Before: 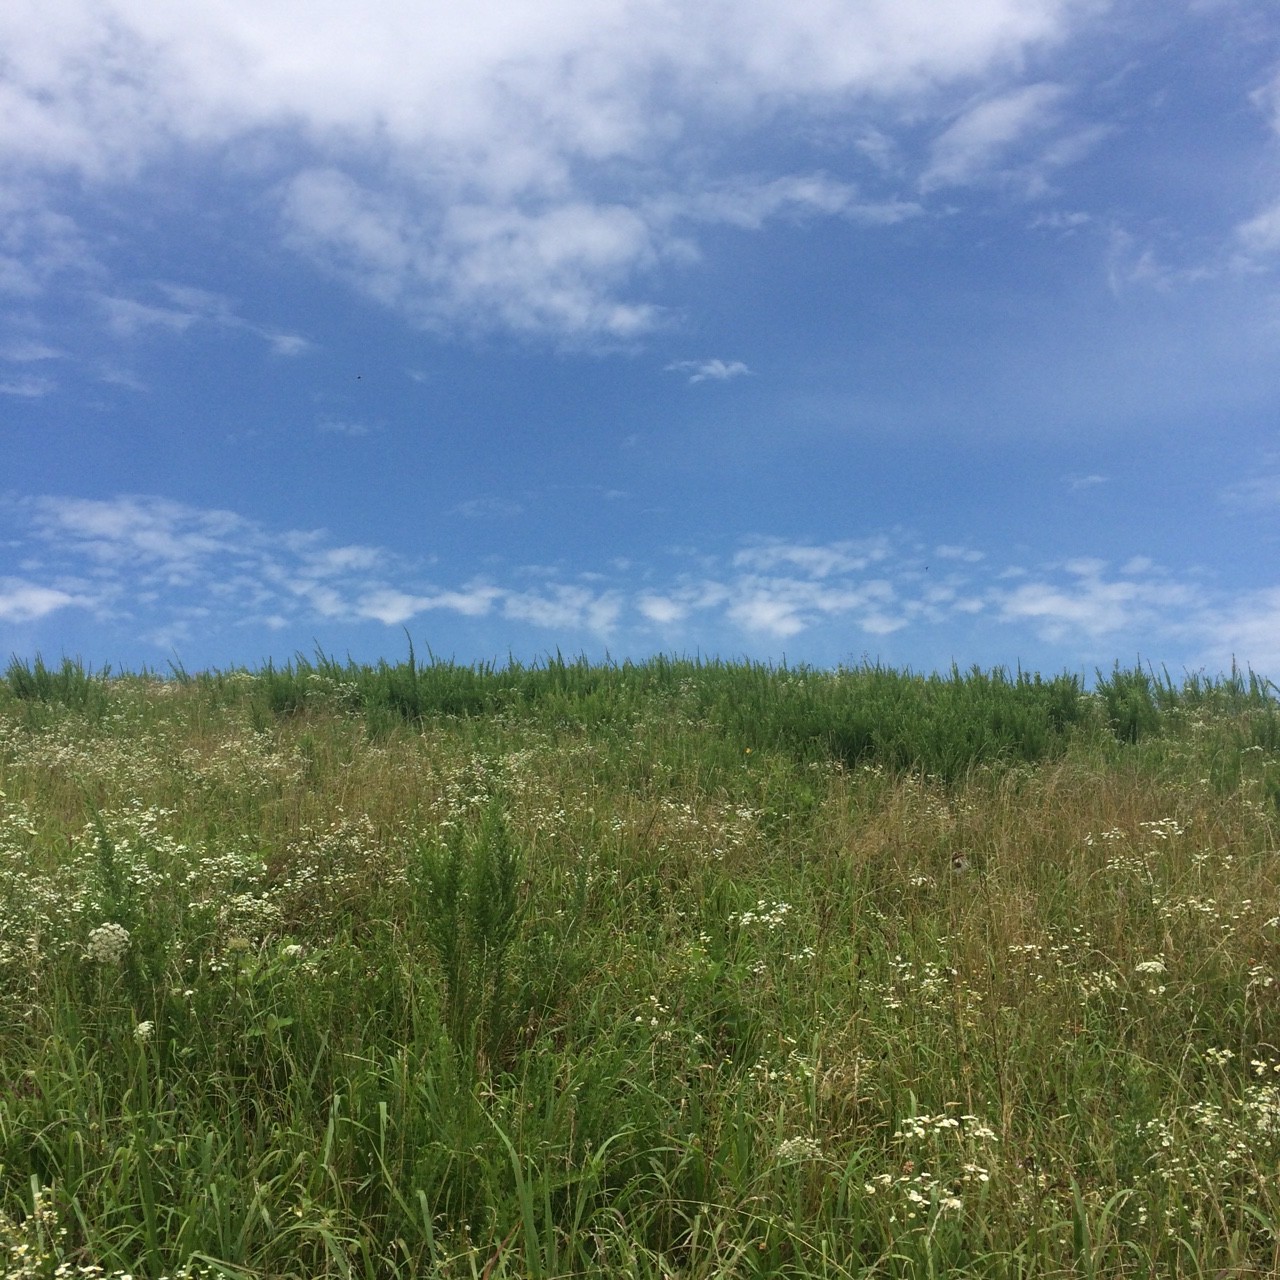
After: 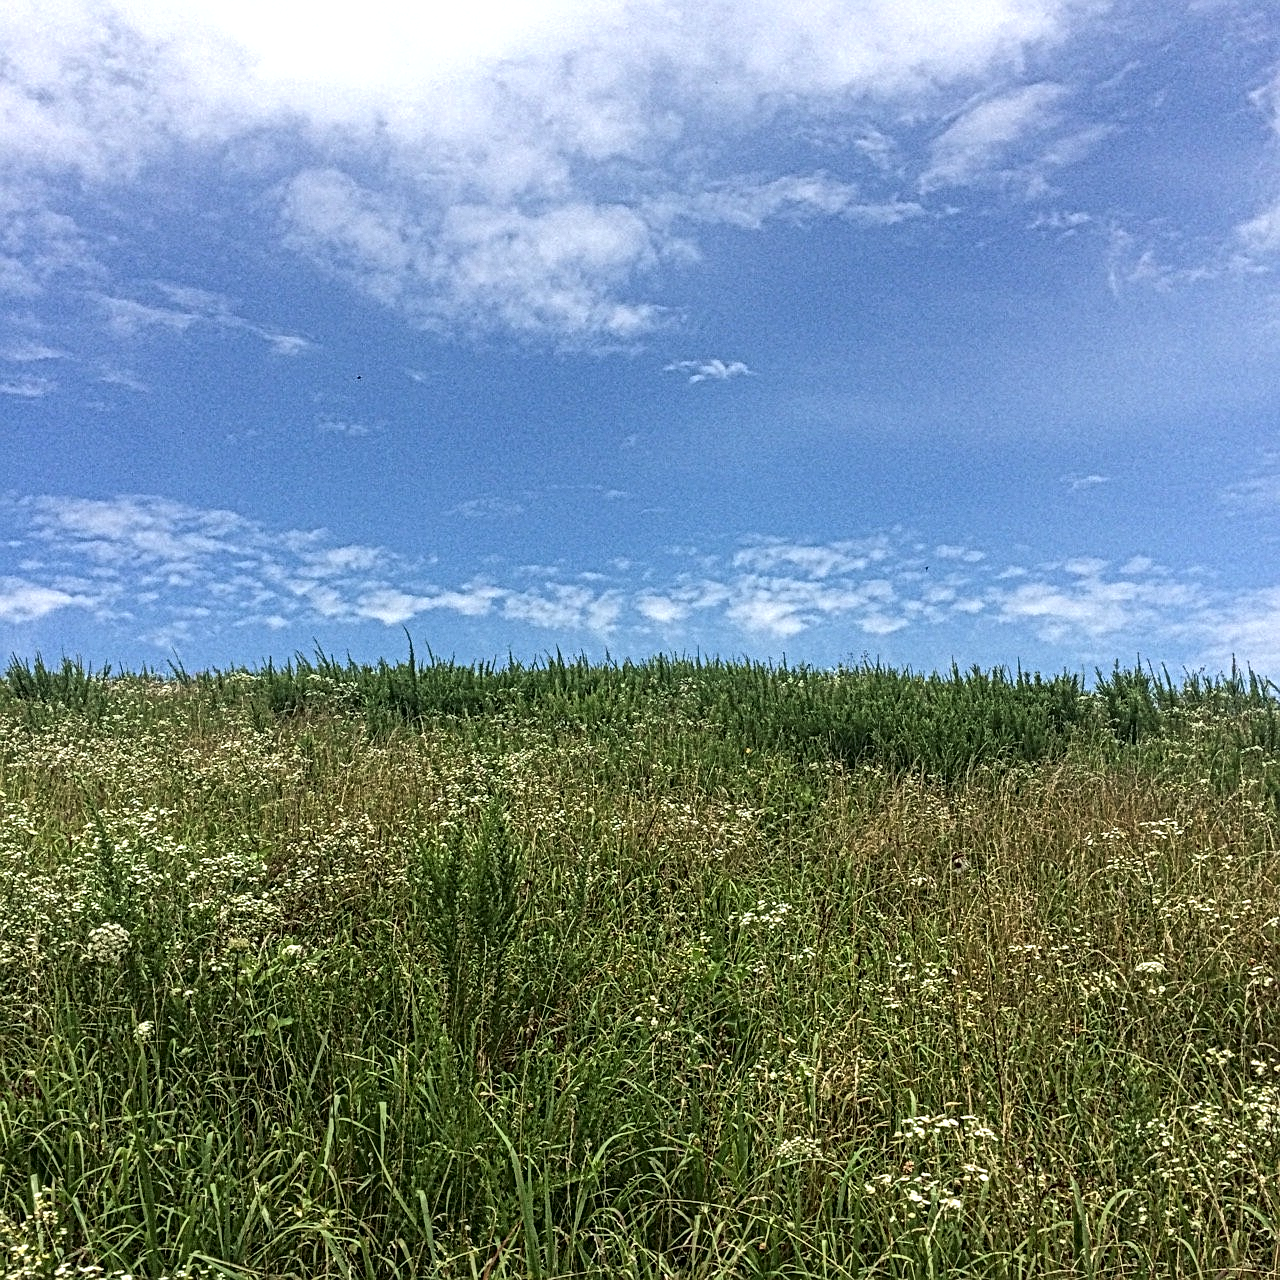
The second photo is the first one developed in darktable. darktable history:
local contrast: mode bilateral grid, contrast 20, coarseness 3, detail 300%, midtone range 0.2
tone equalizer: -8 EV -0.417 EV, -7 EV -0.389 EV, -6 EV -0.333 EV, -5 EV -0.222 EV, -3 EV 0.222 EV, -2 EV 0.333 EV, -1 EV 0.389 EV, +0 EV 0.417 EV, edges refinement/feathering 500, mask exposure compensation -1.57 EV, preserve details no
